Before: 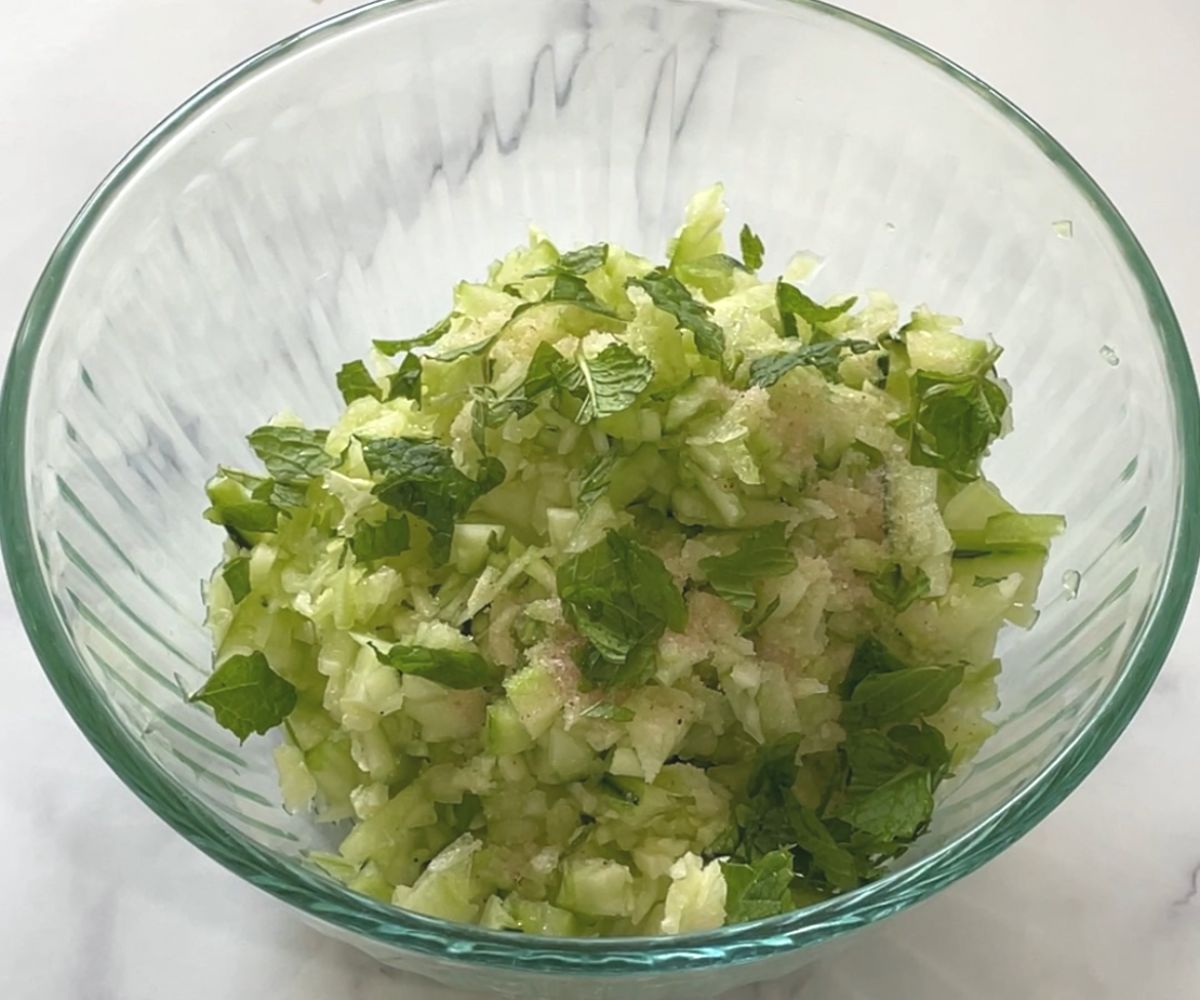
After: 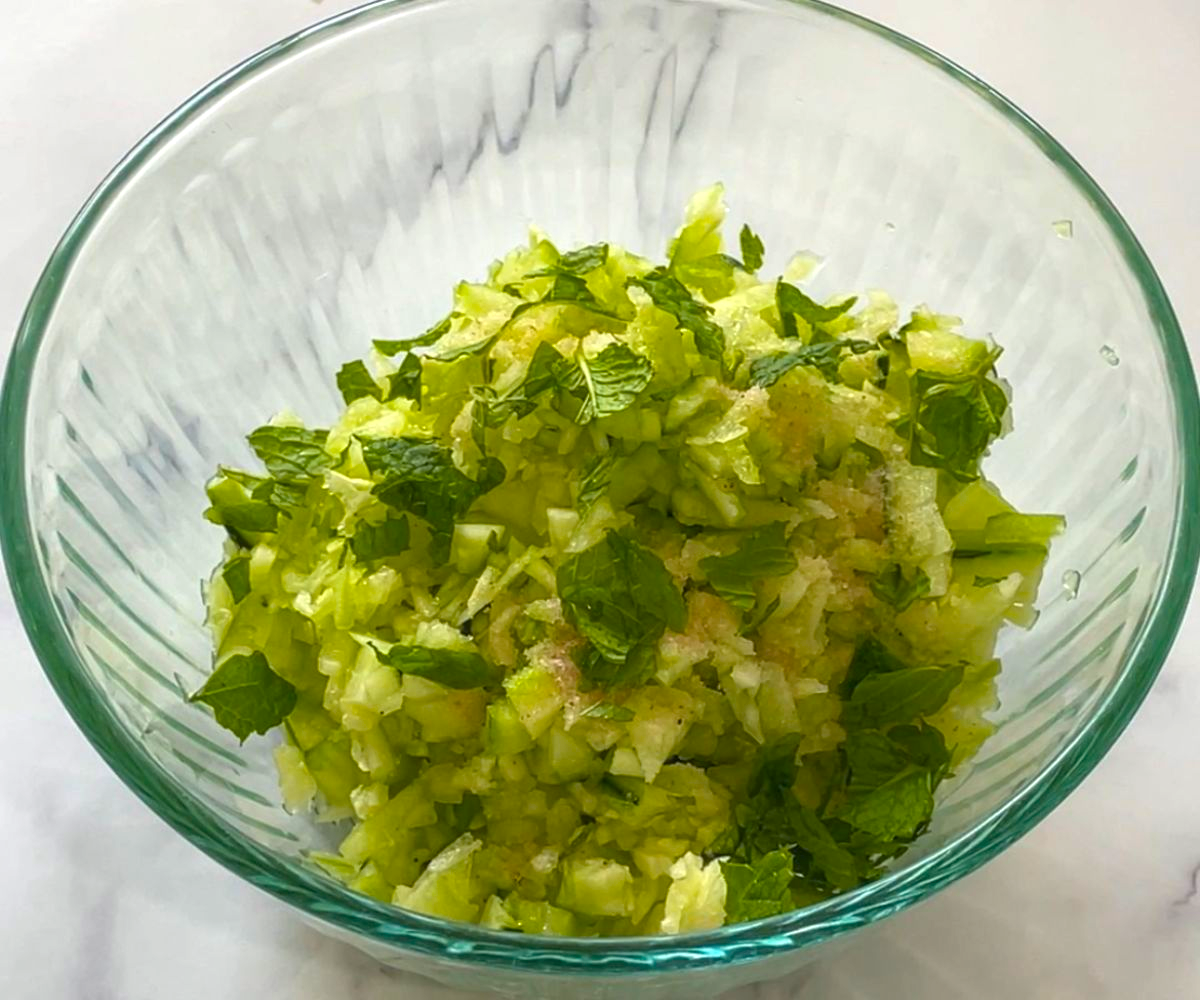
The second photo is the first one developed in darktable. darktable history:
color balance rgb: linear chroma grading › global chroma 15.104%, perceptual saturation grading › global saturation 29.955%, global vibrance 20%
local contrast: on, module defaults
